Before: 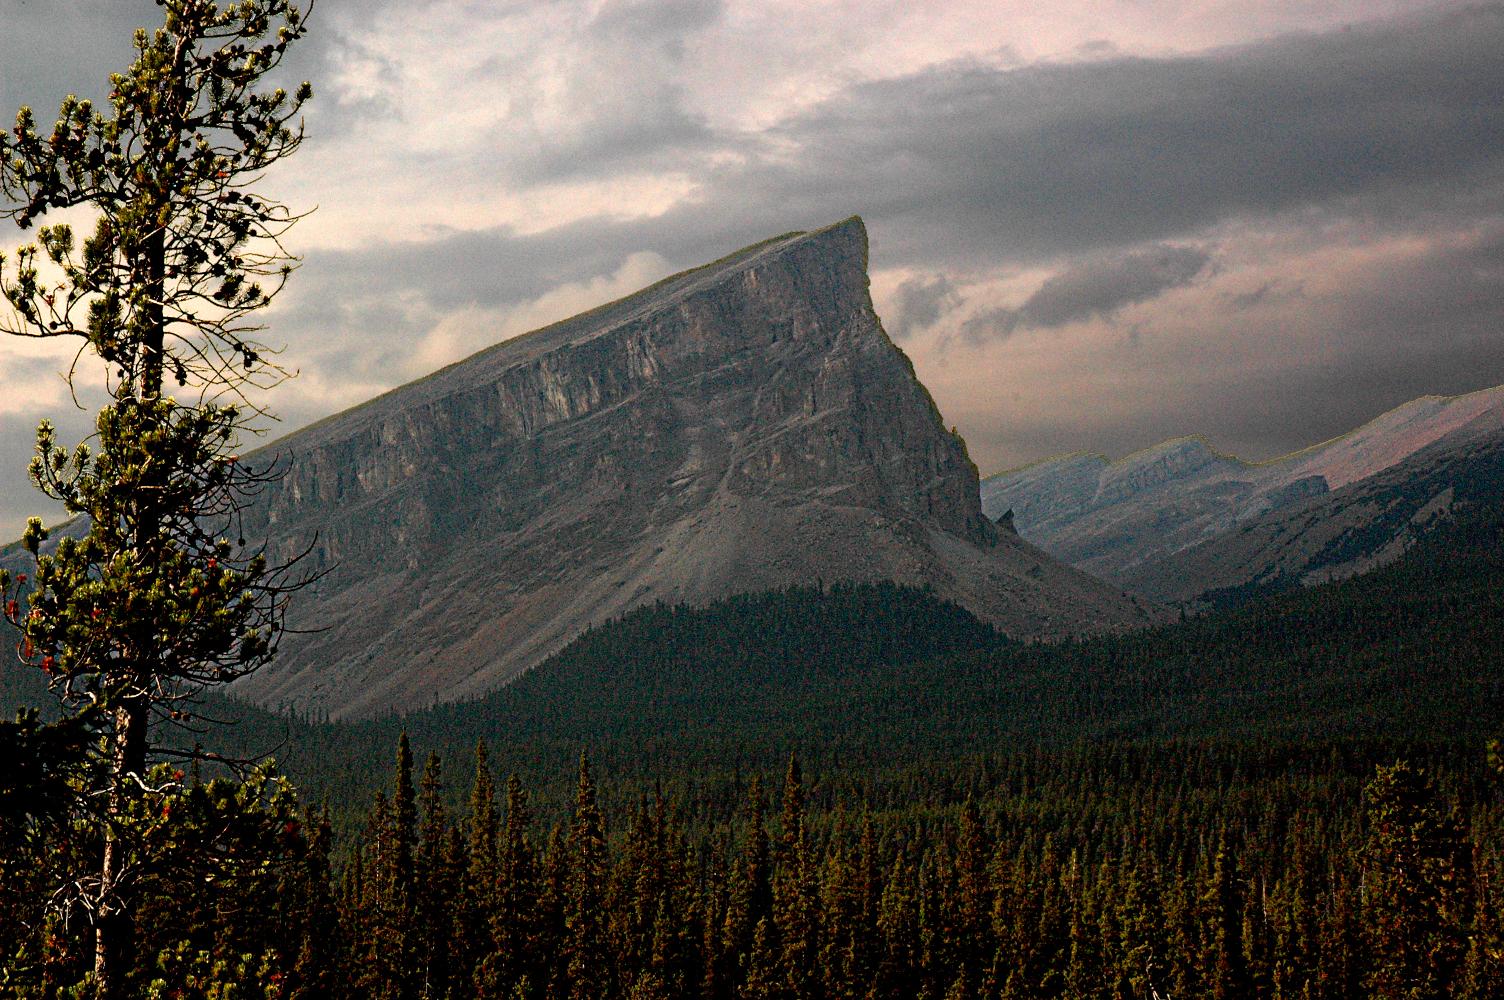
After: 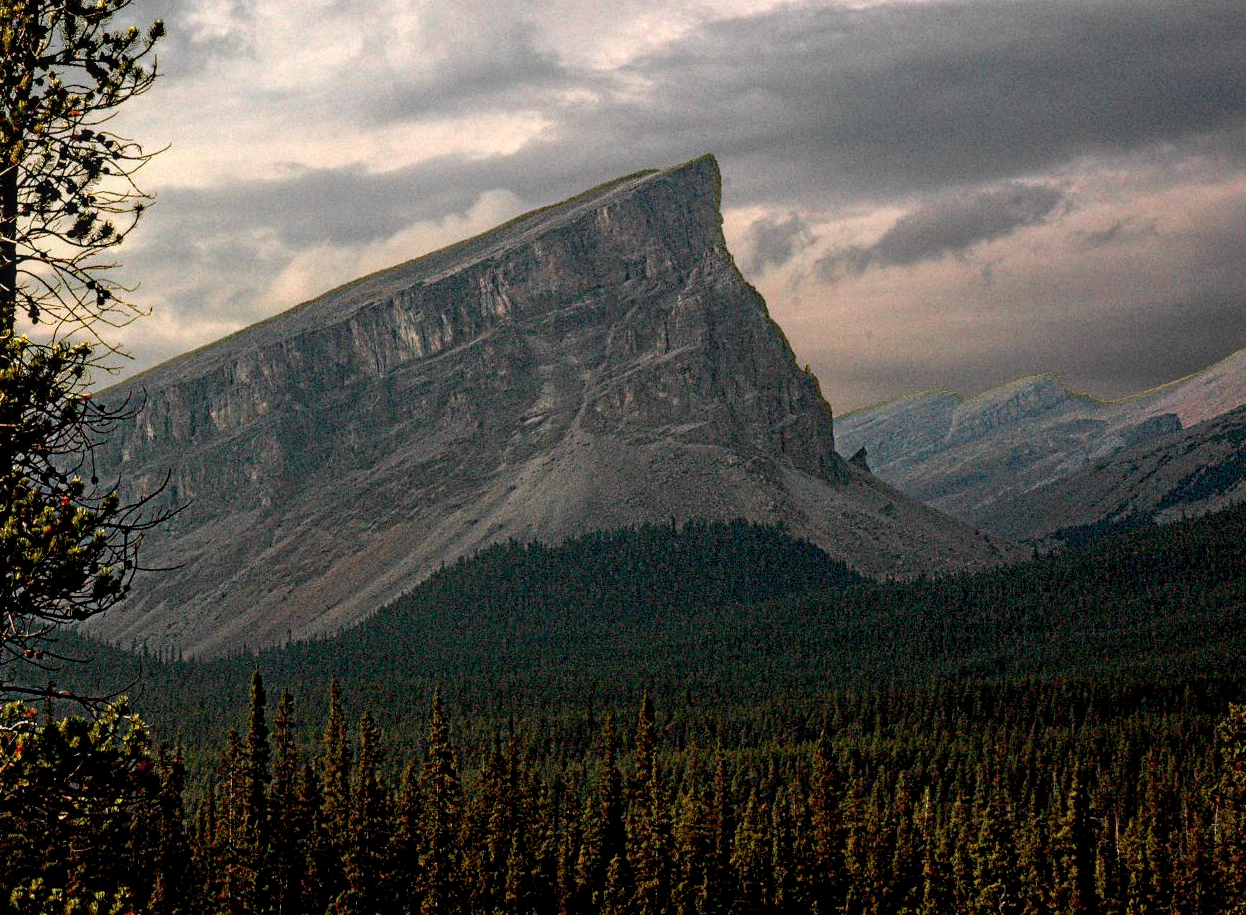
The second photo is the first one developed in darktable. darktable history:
local contrast: detail 130%
crop: left 9.807%, top 6.259%, right 7.334%, bottom 2.177%
